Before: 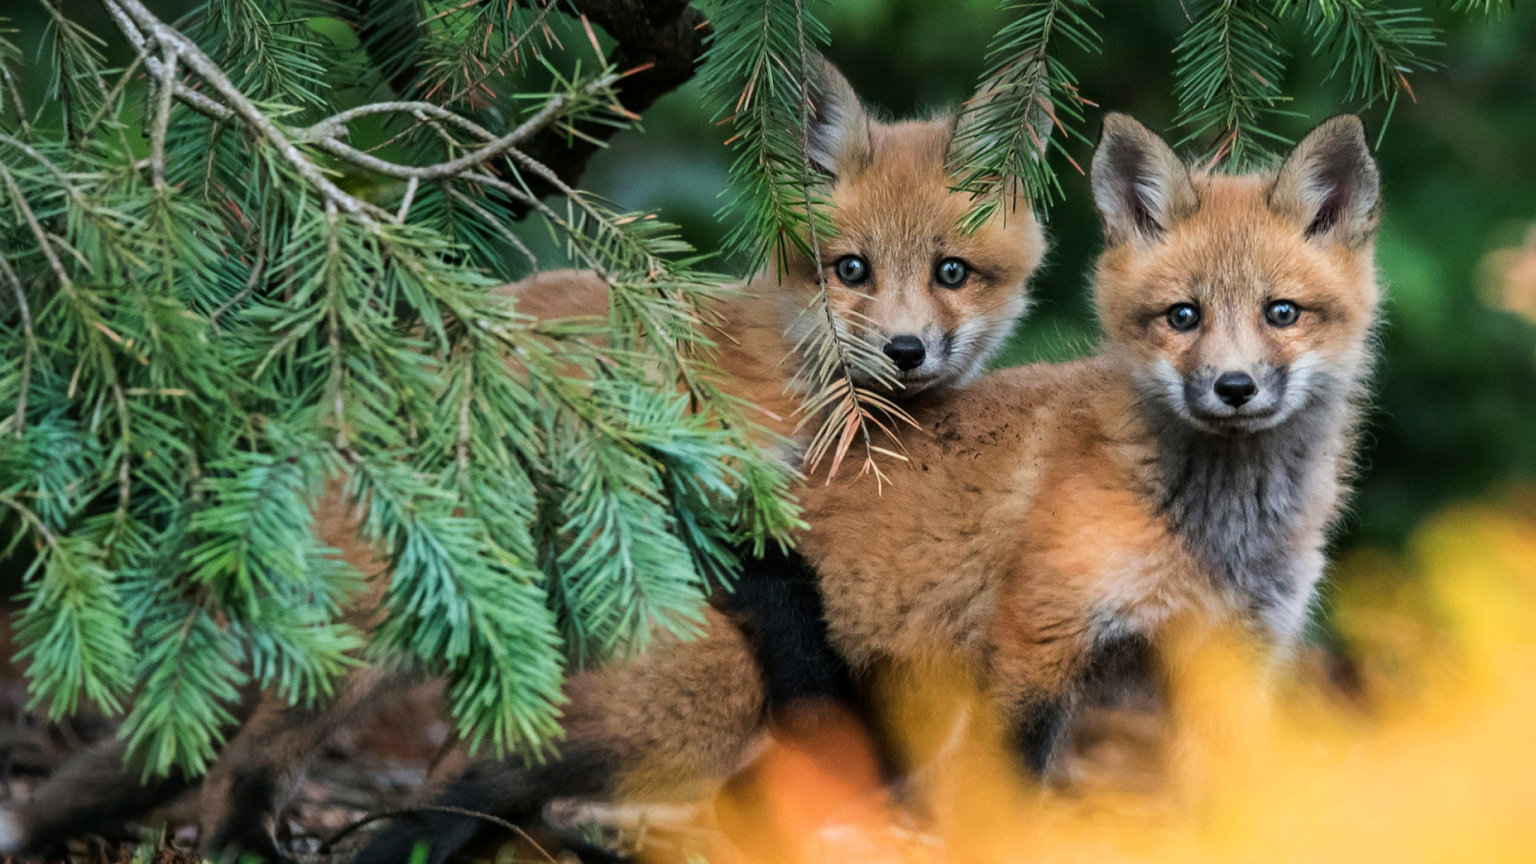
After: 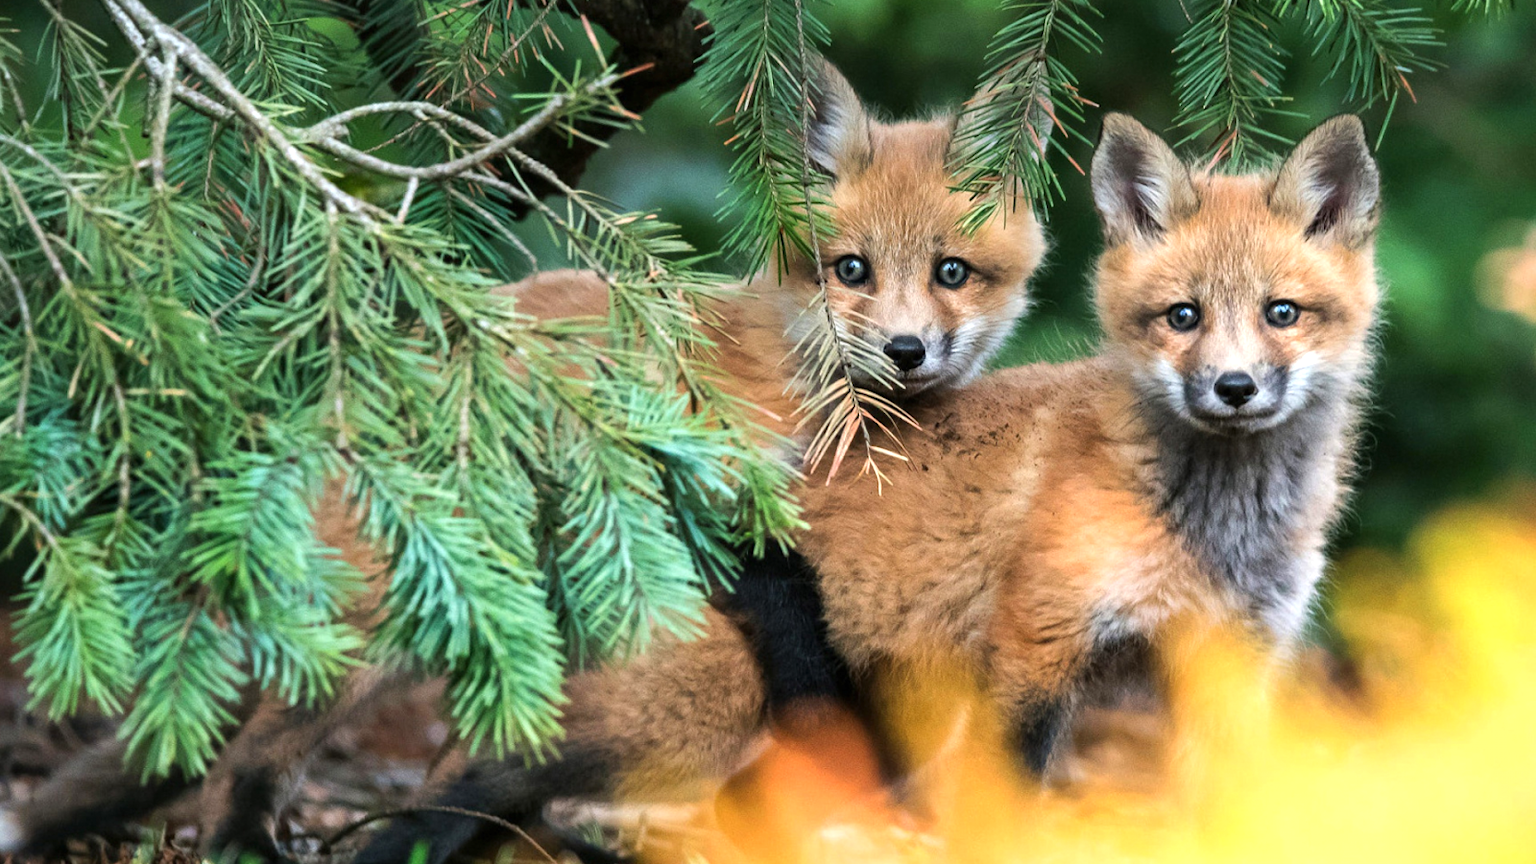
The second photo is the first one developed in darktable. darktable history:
exposure: black level correction 0, exposure 0.68 EV, compensate exposure bias true, compensate highlight preservation false
